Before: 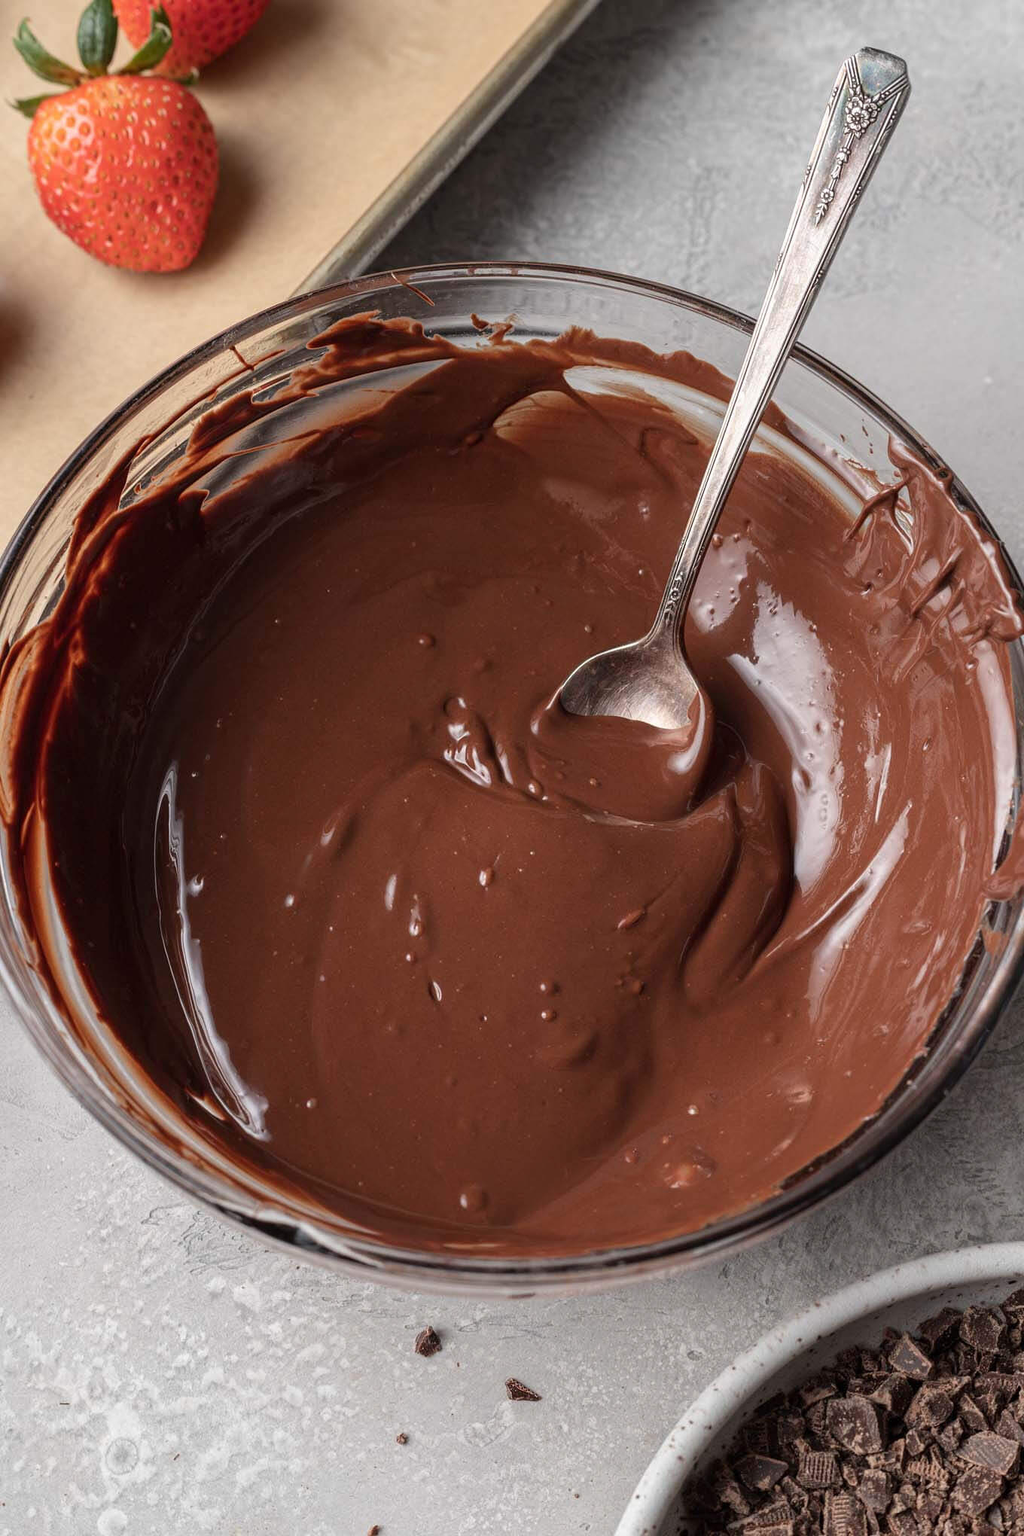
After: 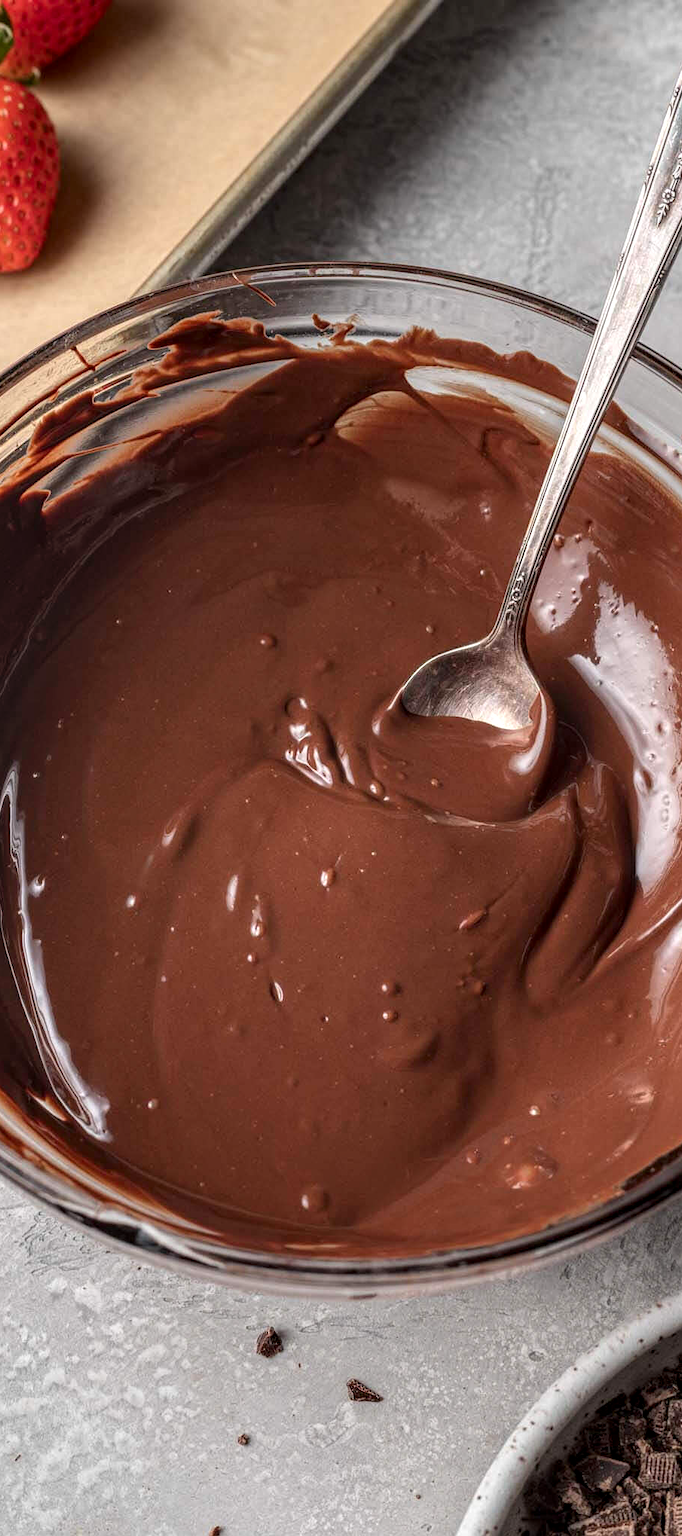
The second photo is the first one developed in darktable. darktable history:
local contrast: highlights 60%, shadows 60%, detail 160%
crop and rotate: left 15.546%, right 17.787%
lowpass: radius 0.1, contrast 0.85, saturation 1.1, unbound 0
